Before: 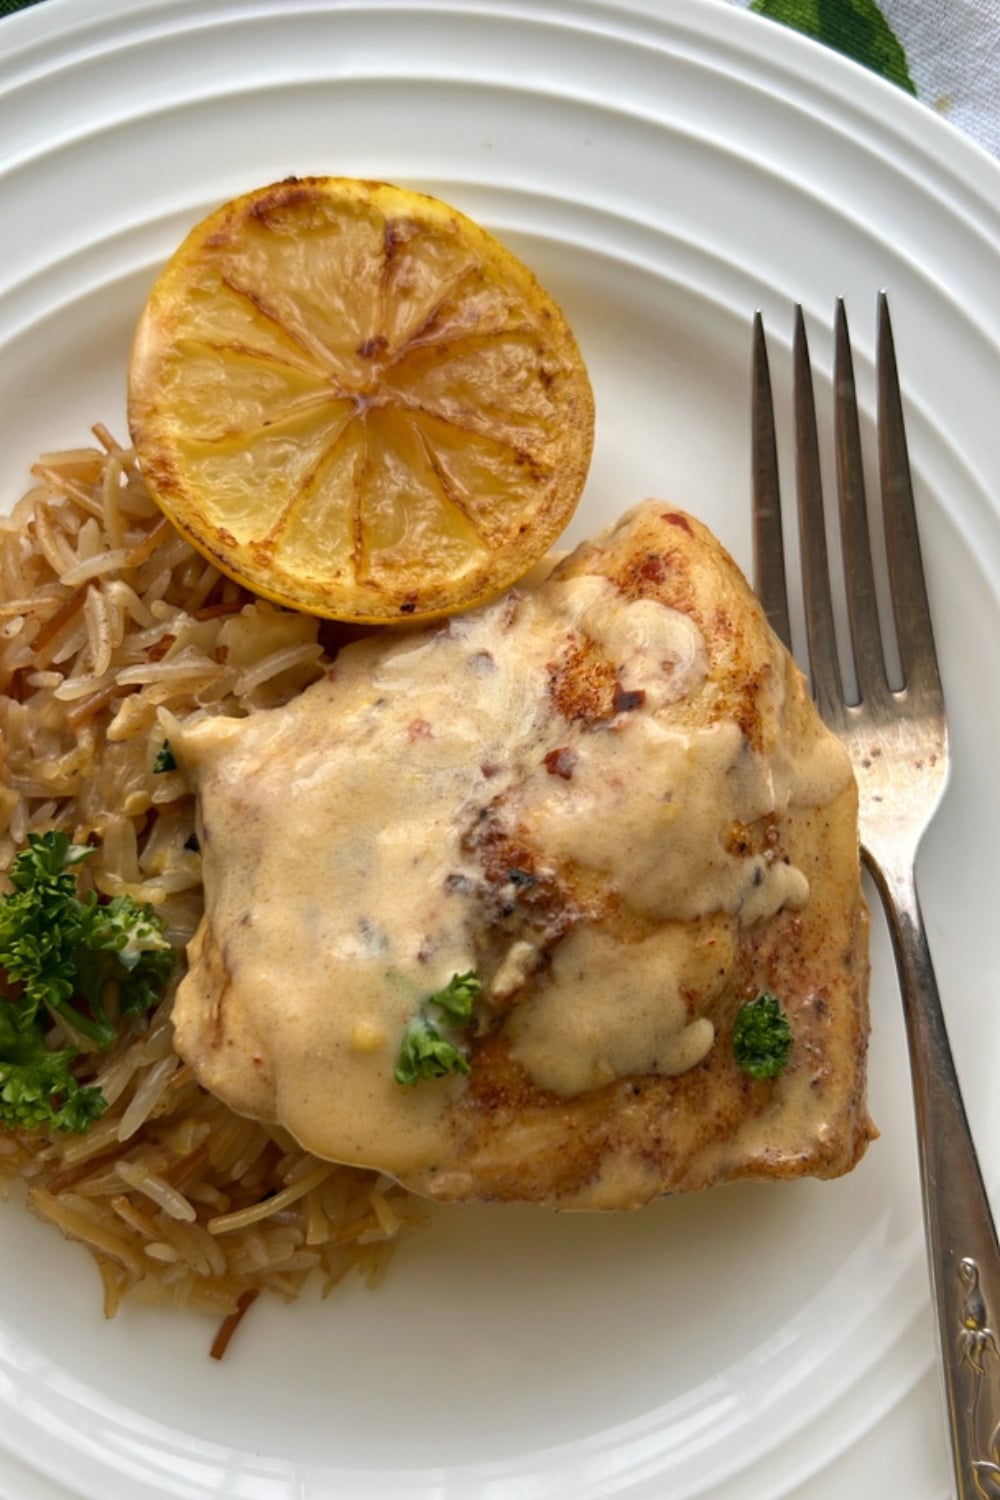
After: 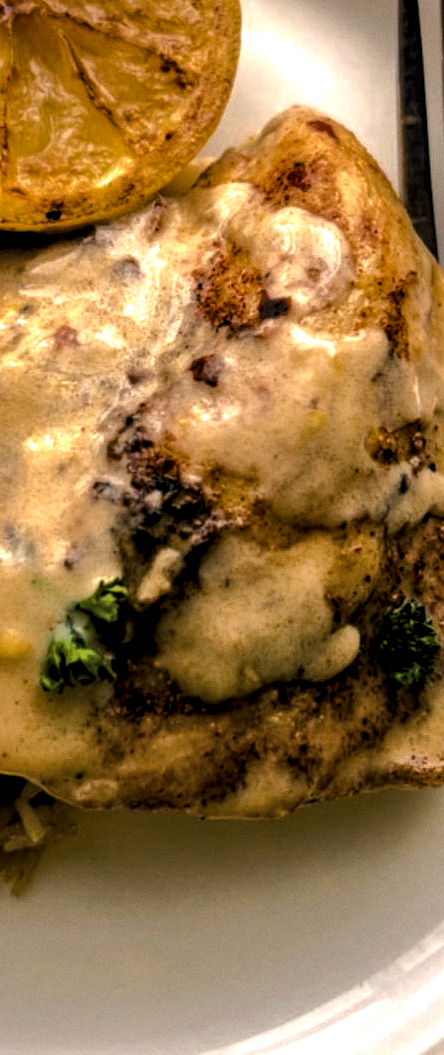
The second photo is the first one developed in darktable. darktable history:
local contrast: highlights 61%, detail 143%, midtone range 0.428
crop: left 35.432%, top 26.233%, right 20.145%, bottom 3.432%
shadows and highlights: shadows 25, highlights -70
levels: levels [0.129, 0.519, 0.867]
filmic rgb: black relative exposure -7.65 EV, white relative exposure 4.56 EV, hardness 3.61
color balance rgb: shadows lift › chroma 2%, shadows lift › hue 185.64°, power › luminance 1.48%, highlights gain › chroma 3%, highlights gain › hue 54.51°, global offset › luminance -0.4%, perceptual saturation grading › highlights -18.47%, perceptual saturation grading › mid-tones 6.62%, perceptual saturation grading › shadows 28.22%, perceptual brilliance grading › highlights 15.68%, perceptual brilliance grading › shadows -14.29%, global vibrance 25.96%, contrast 6.45%
grain: coarseness 0.09 ISO, strength 16.61%
